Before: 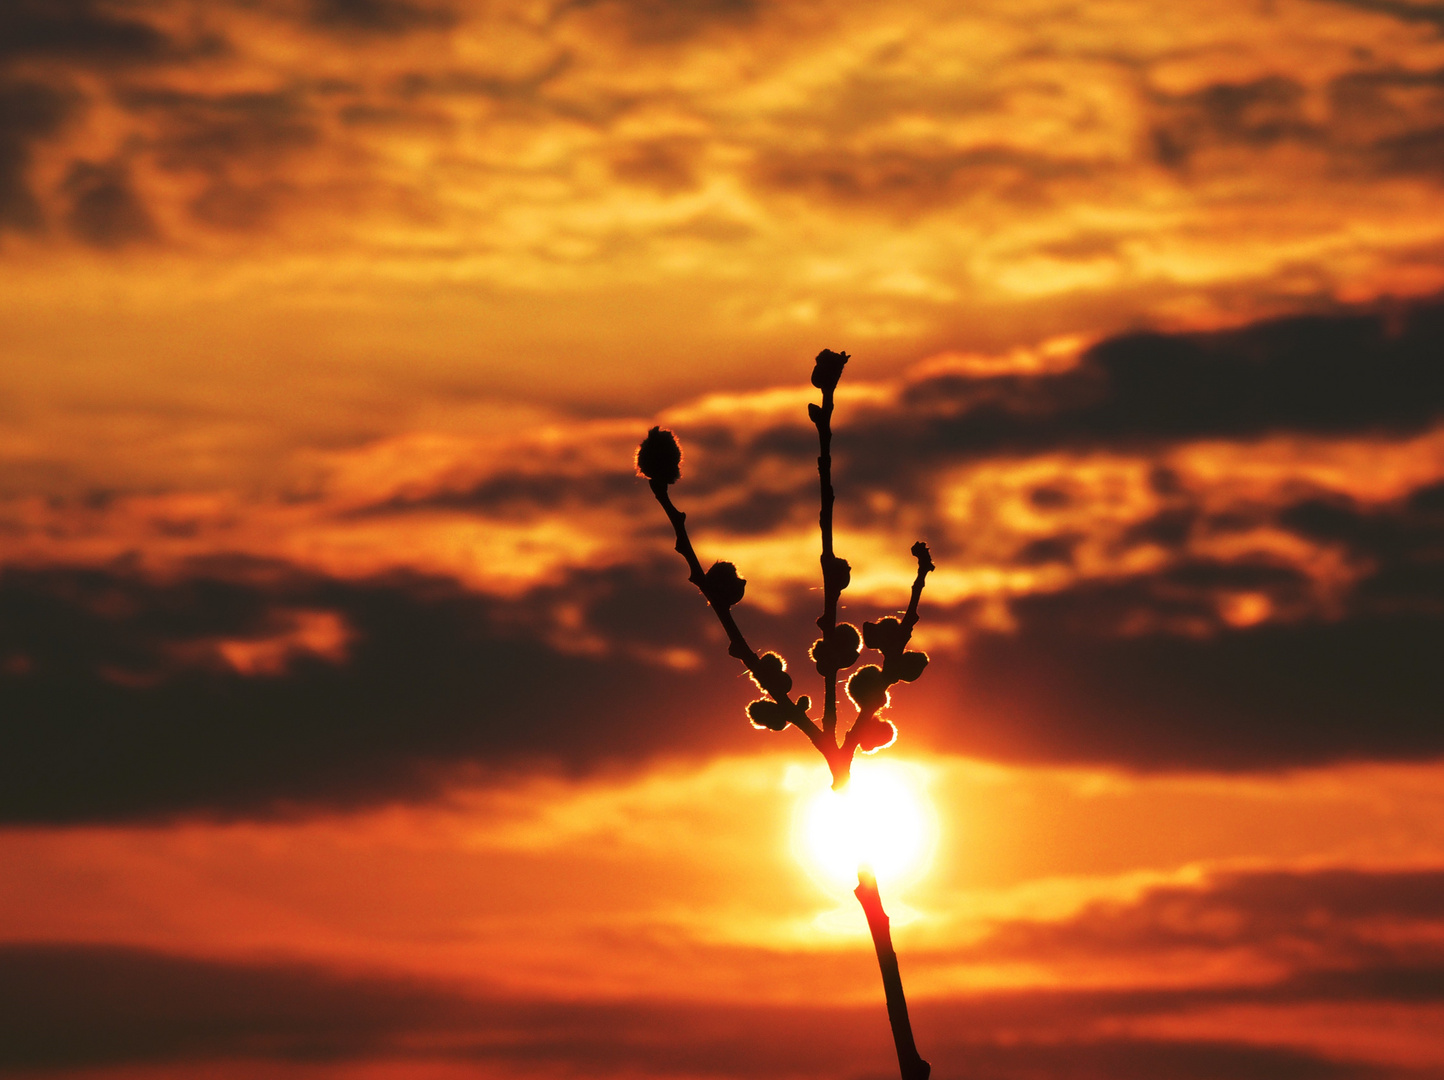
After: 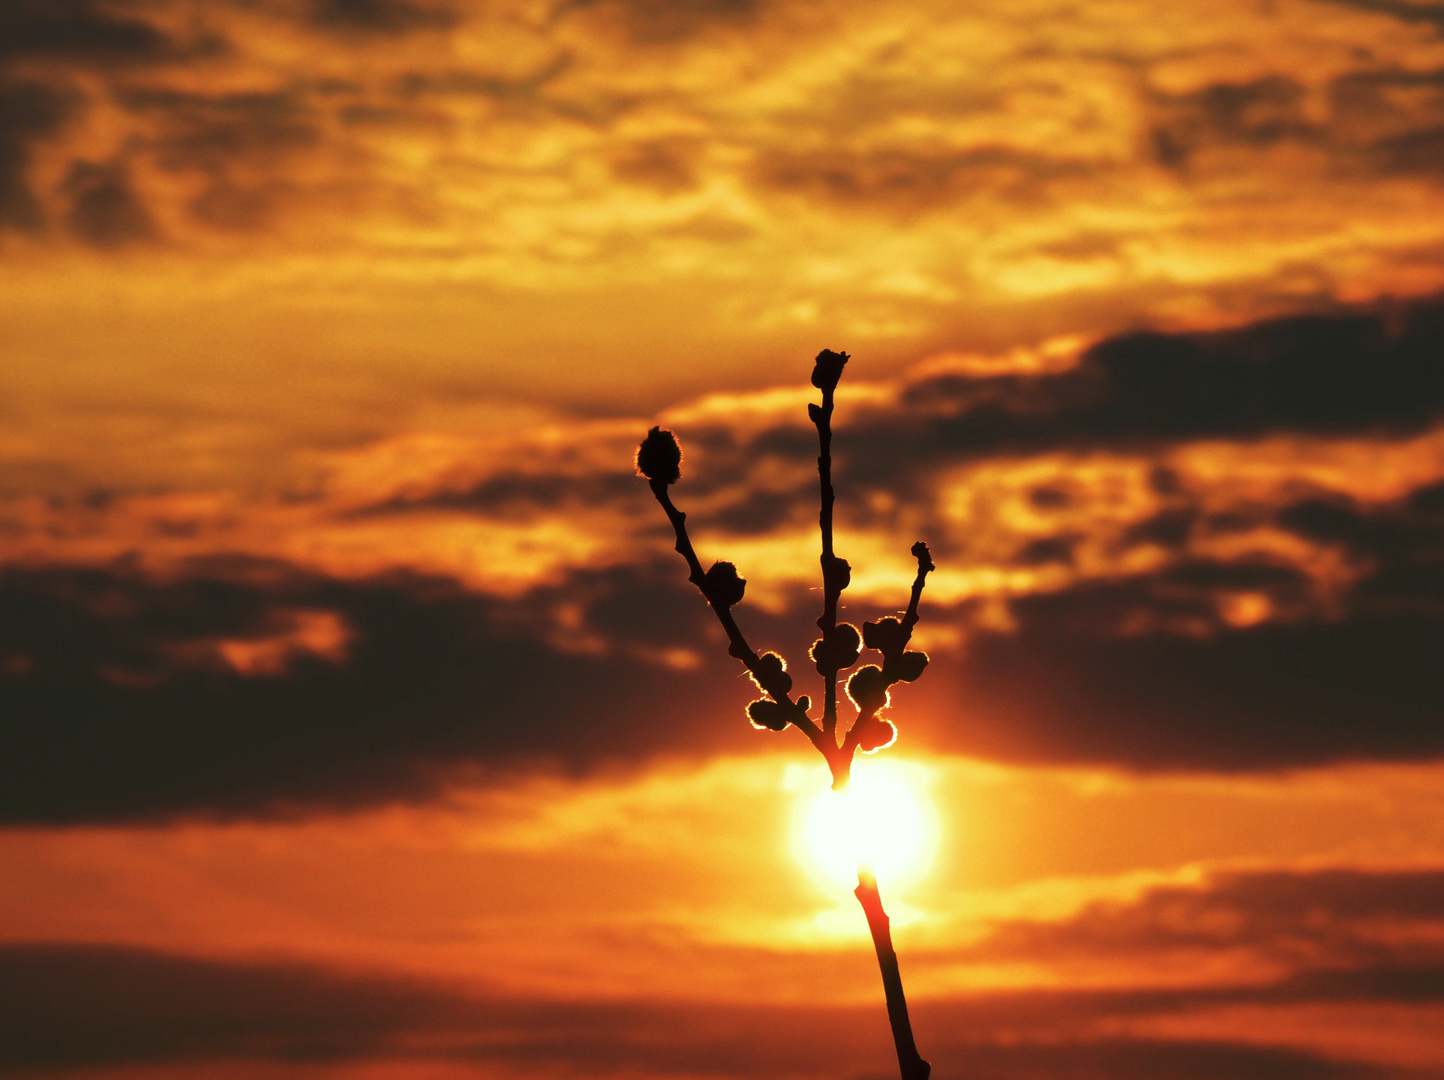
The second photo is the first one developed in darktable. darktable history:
color correction: highlights a* -4.64, highlights b* 5.04, saturation 0.941
